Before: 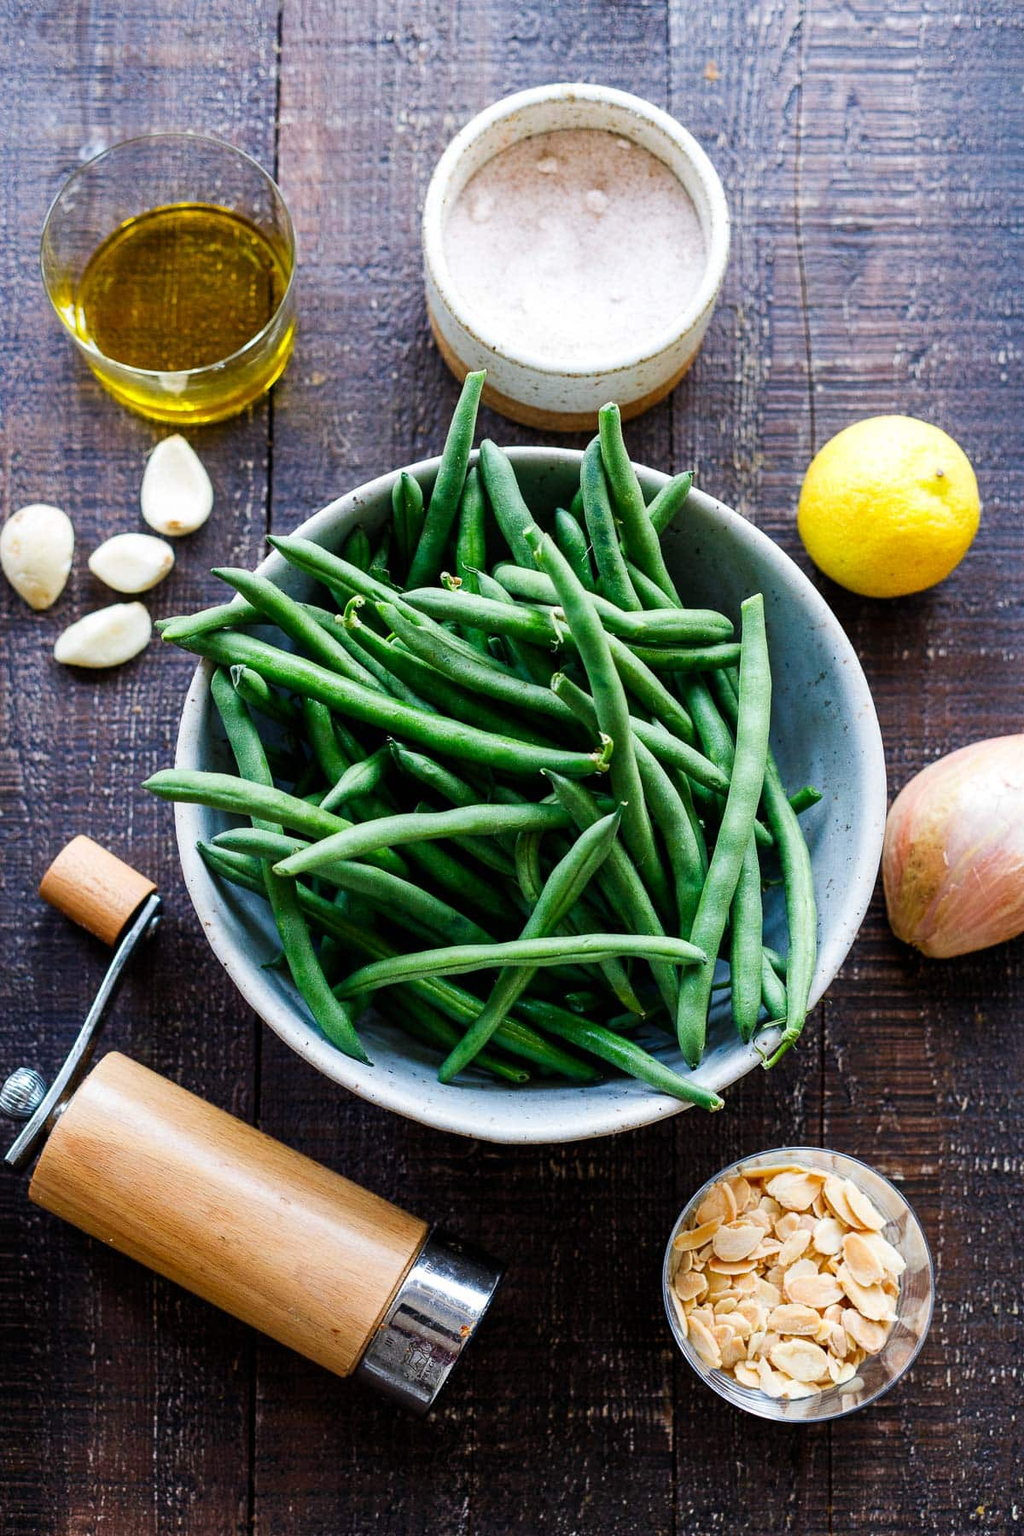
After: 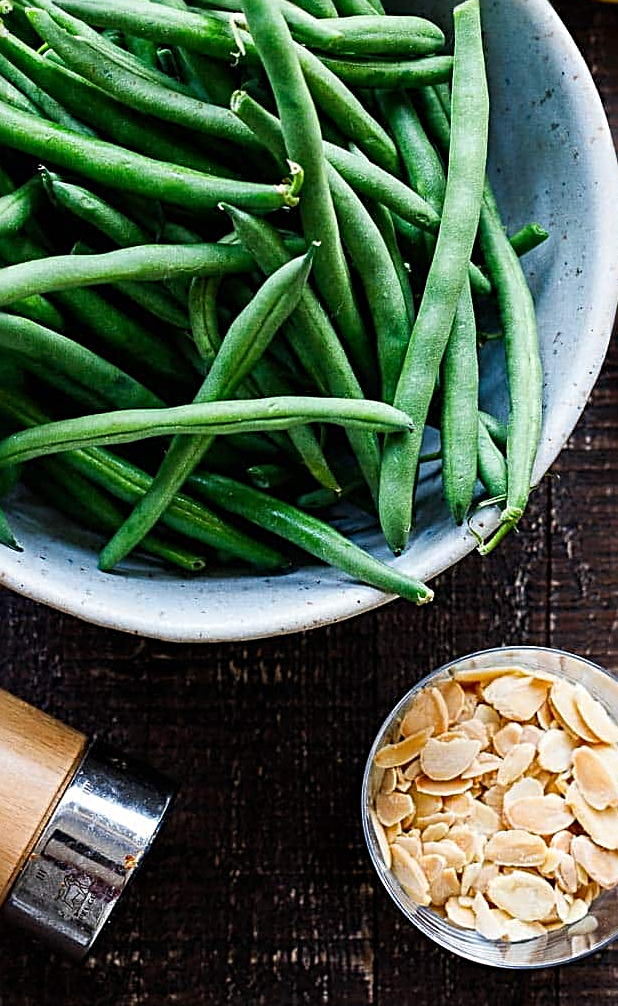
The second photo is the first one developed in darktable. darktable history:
crop: left 34.607%, top 38.779%, right 13.834%, bottom 5.277%
sharpen: radius 2.815, amount 0.716
